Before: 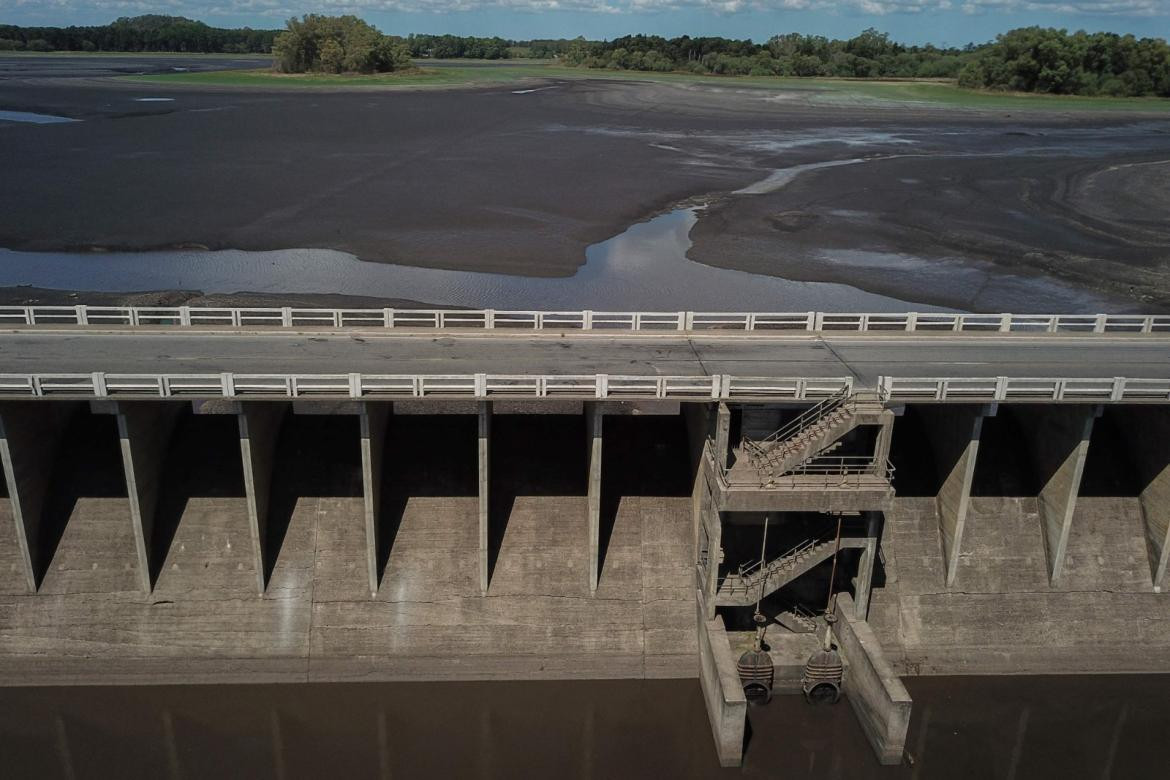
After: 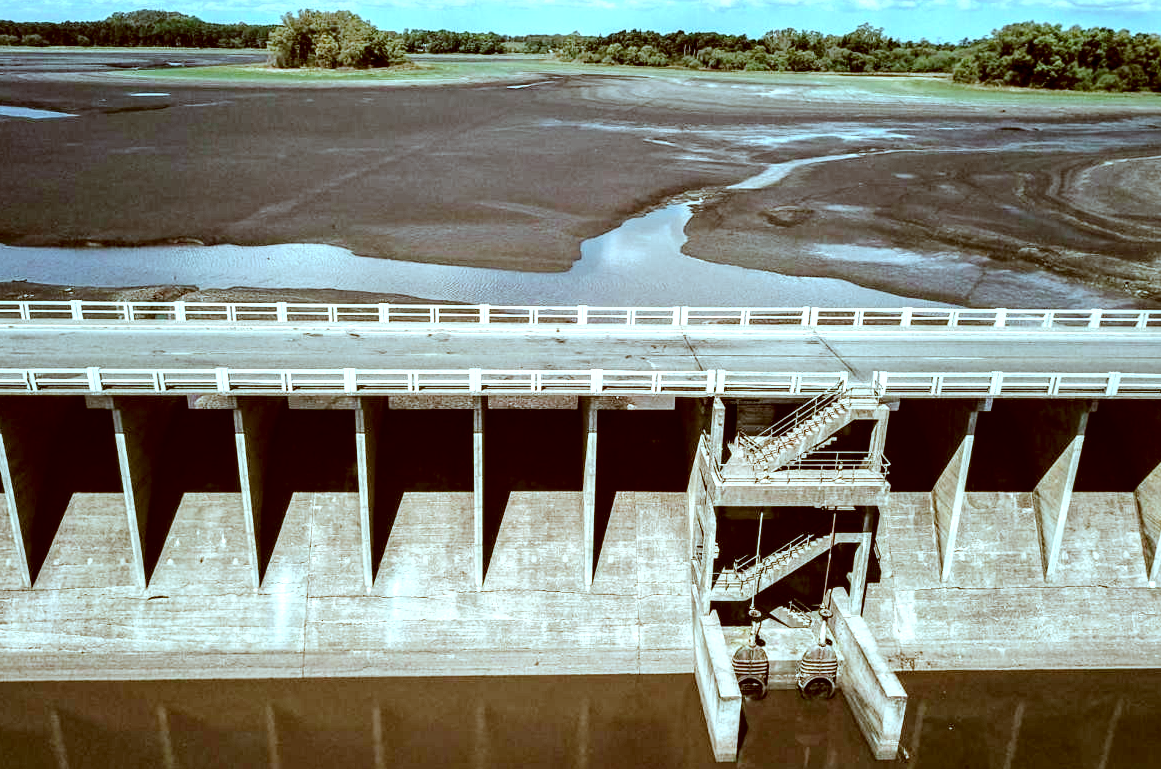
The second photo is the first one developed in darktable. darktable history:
shadows and highlights: shadows 12.75, white point adjustment 1.17, highlights -0.252, soften with gaussian
color correction: highlights a* -14, highlights b* -16.45, shadows a* 10.48, shadows b* 28.95
exposure: black level correction 0, exposure 1.199 EV, compensate highlight preservation false
tone curve: curves: ch0 [(0, 0) (0.003, 0.035) (0.011, 0.035) (0.025, 0.035) (0.044, 0.046) (0.069, 0.063) (0.1, 0.084) (0.136, 0.123) (0.177, 0.174) (0.224, 0.232) (0.277, 0.304) (0.335, 0.387) (0.399, 0.476) (0.468, 0.566) (0.543, 0.639) (0.623, 0.714) (0.709, 0.776) (0.801, 0.851) (0.898, 0.921) (1, 1)], preserve colors none
local contrast: highlights 80%, shadows 57%, detail 173%, midtone range 0.602
crop: left 0.505%, top 0.669%, right 0.184%, bottom 0.644%
tone equalizer: edges refinement/feathering 500, mask exposure compensation -1.57 EV, preserve details no
